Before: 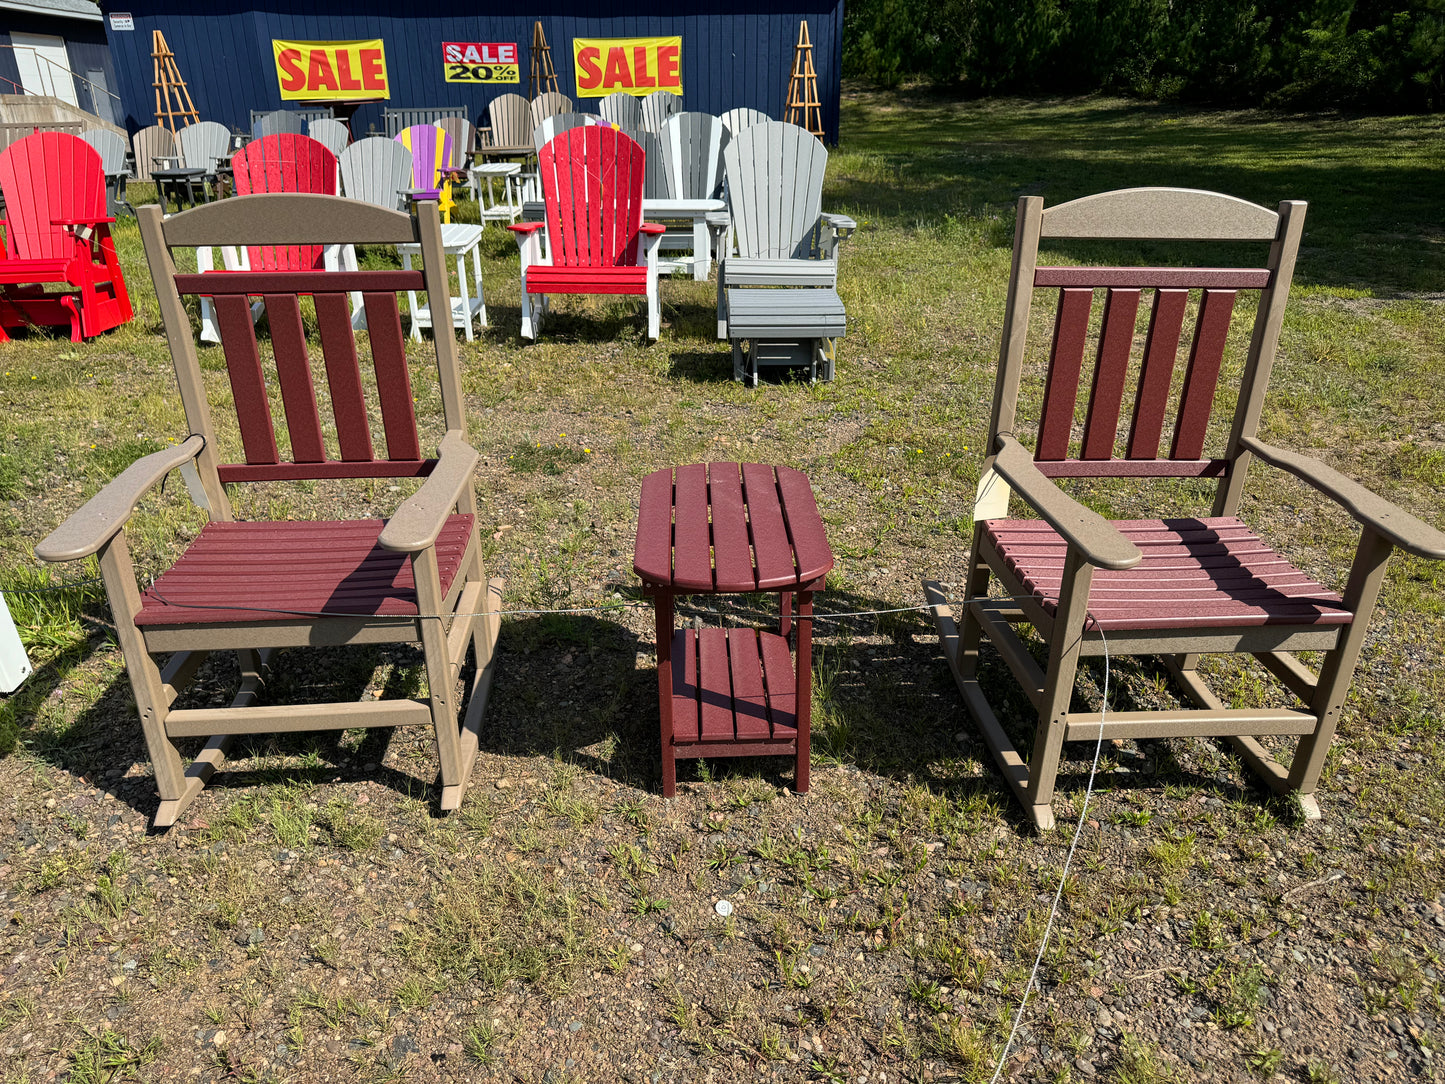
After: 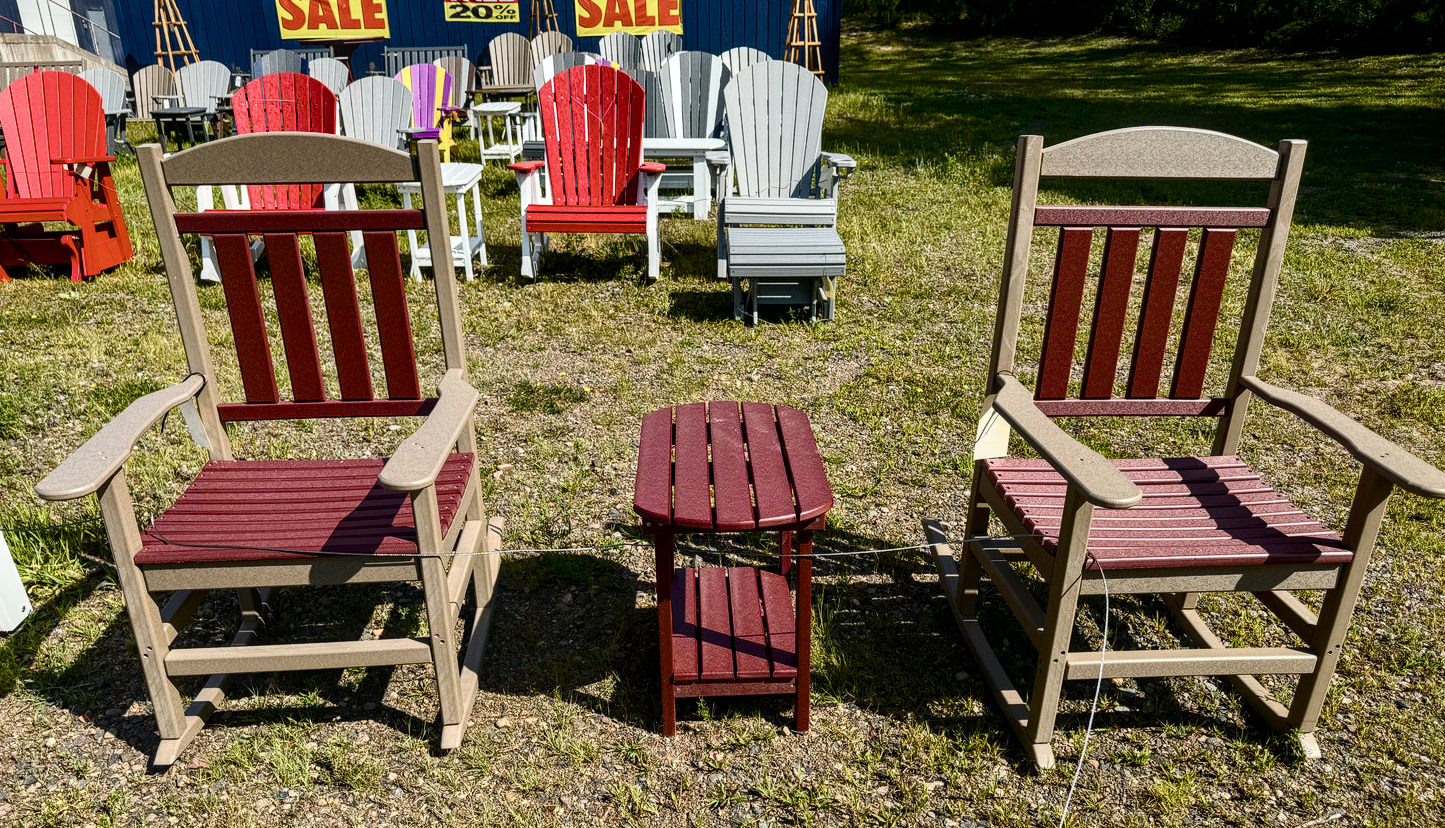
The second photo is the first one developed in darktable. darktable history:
contrast brightness saturation: contrast 0.246, saturation -0.309
local contrast: on, module defaults
crop: top 5.703%, bottom 17.868%
color balance rgb: linear chroma grading › shadows 31.286%, linear chroma grading › global chroma -1.578%, linear chroma grading › mid-tones 4.338%, perceptual saturation grading › global saturation 0.378%, perceptual saturation grading › mid-tones 6.293%, perceptual saturation grading › shadows 71.585%, global vibrance 20%
